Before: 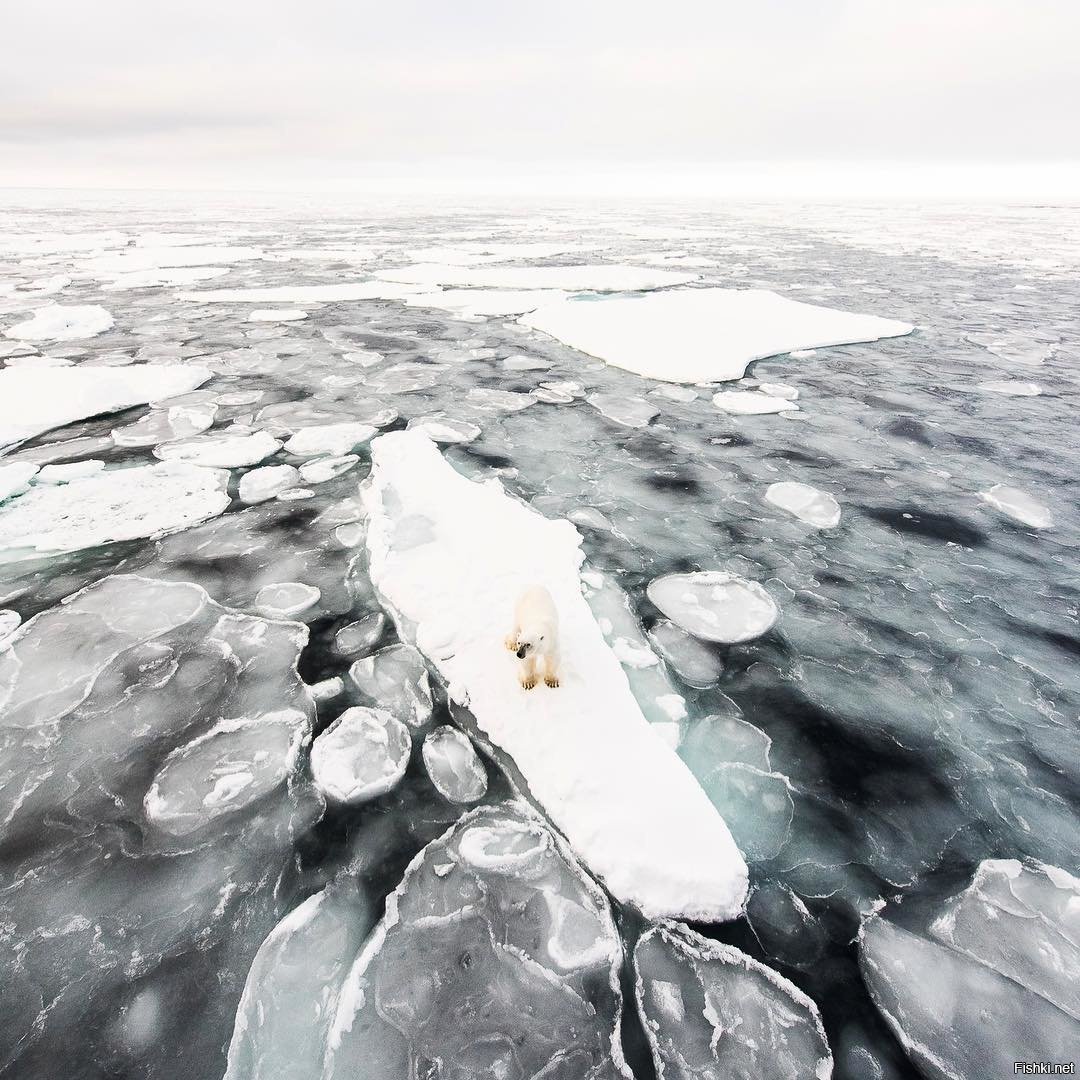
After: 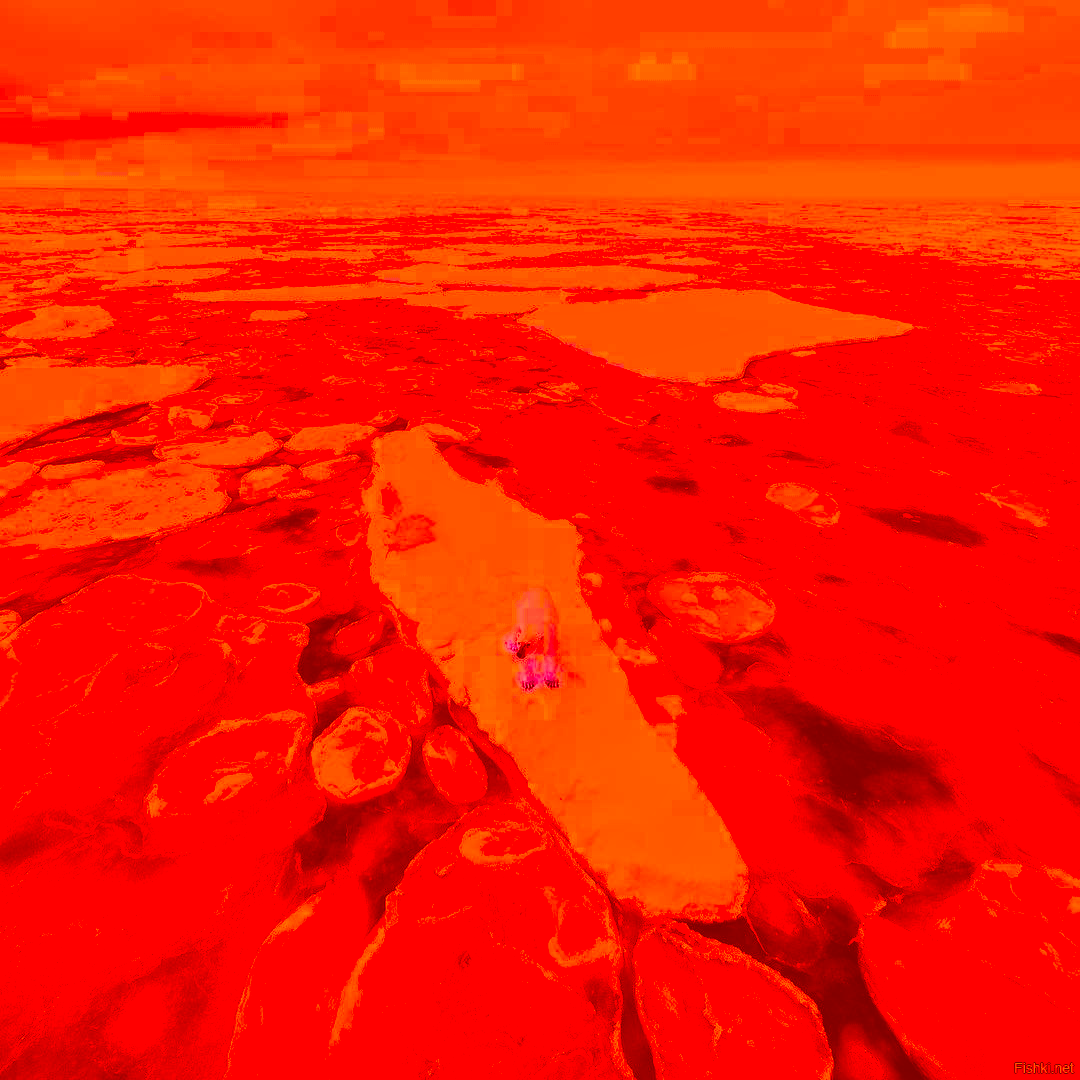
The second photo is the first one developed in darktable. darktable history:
shadows and highlights: radius 133.83, soften with gaussian
color correction: highlights a* -39.68, highlights b* -40, shadows a* -40, shadows b* -40, saturation -3
tone equalizer: on, module defaults
